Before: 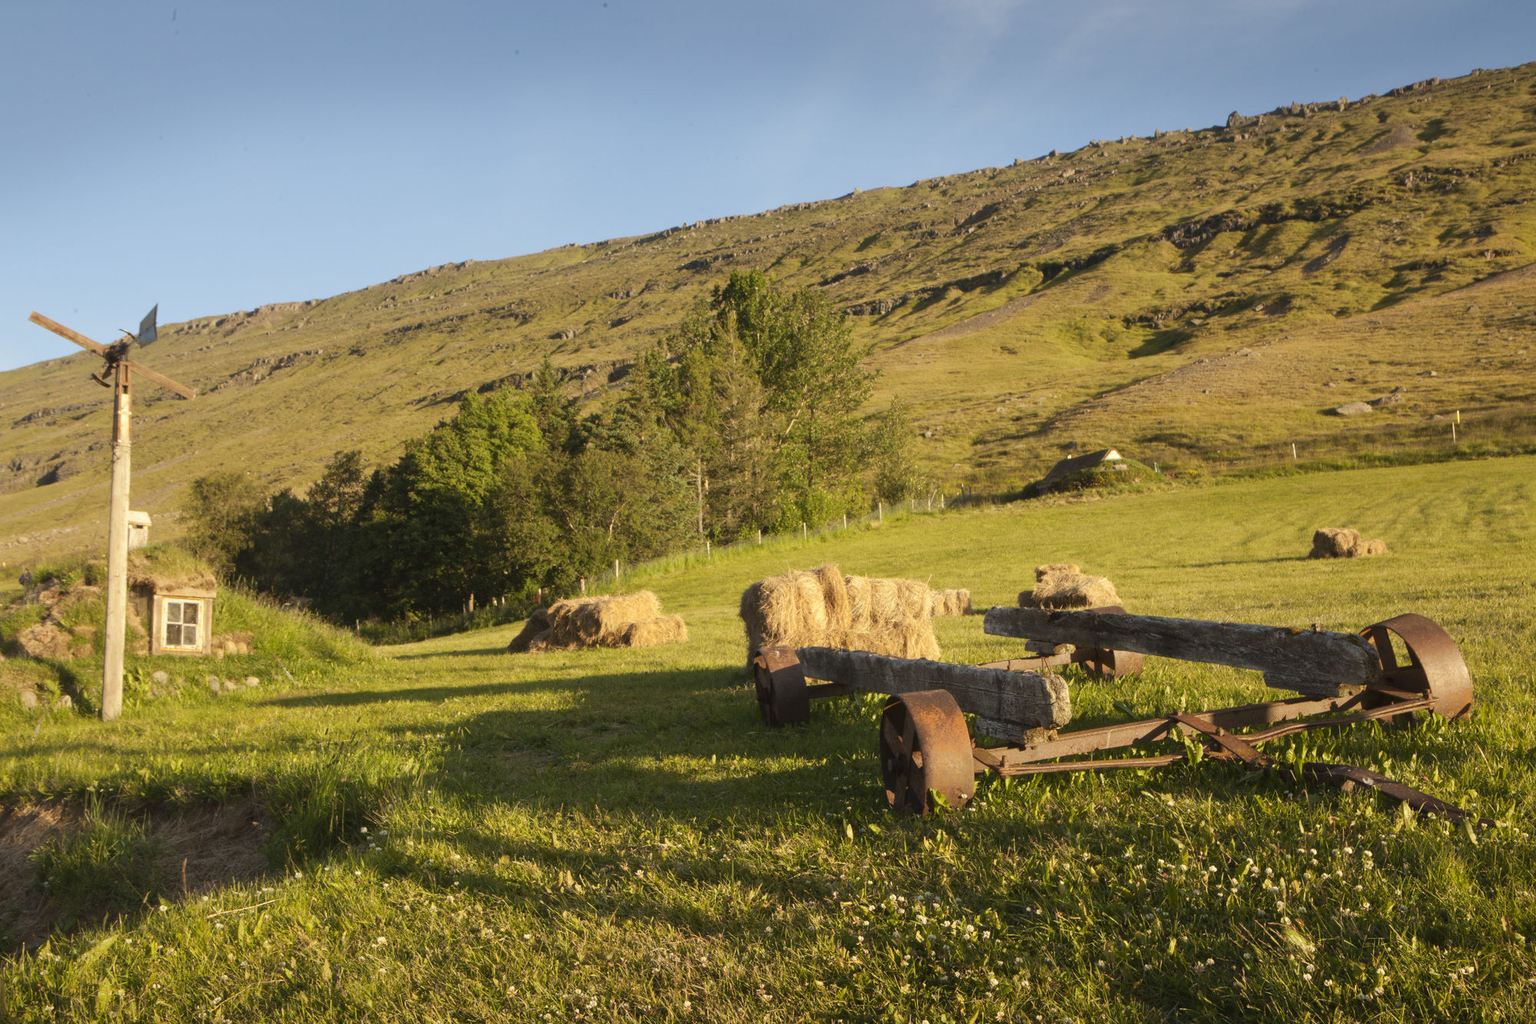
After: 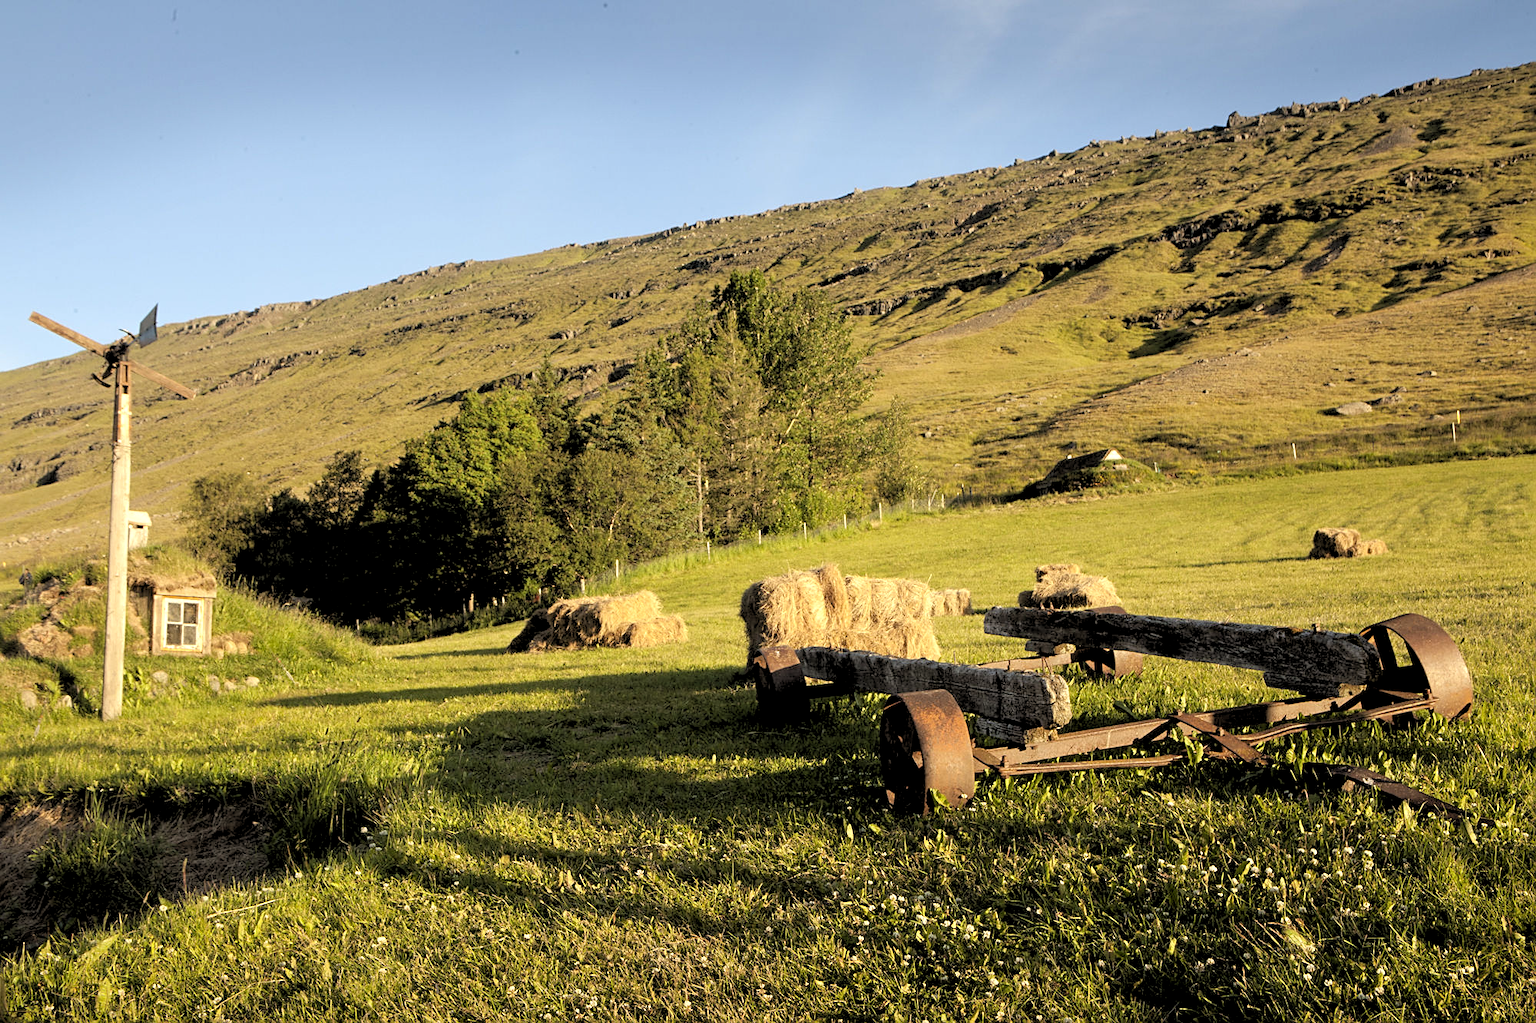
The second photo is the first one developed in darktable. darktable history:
sharpen: on, module defaults
exposure: exposure 0.197 EV, compensate highlight preservation false
rgb levels: levels [[0.029, 0.461, 0.922], [0, 0.5, 1], [0, 0.5, 1]]
